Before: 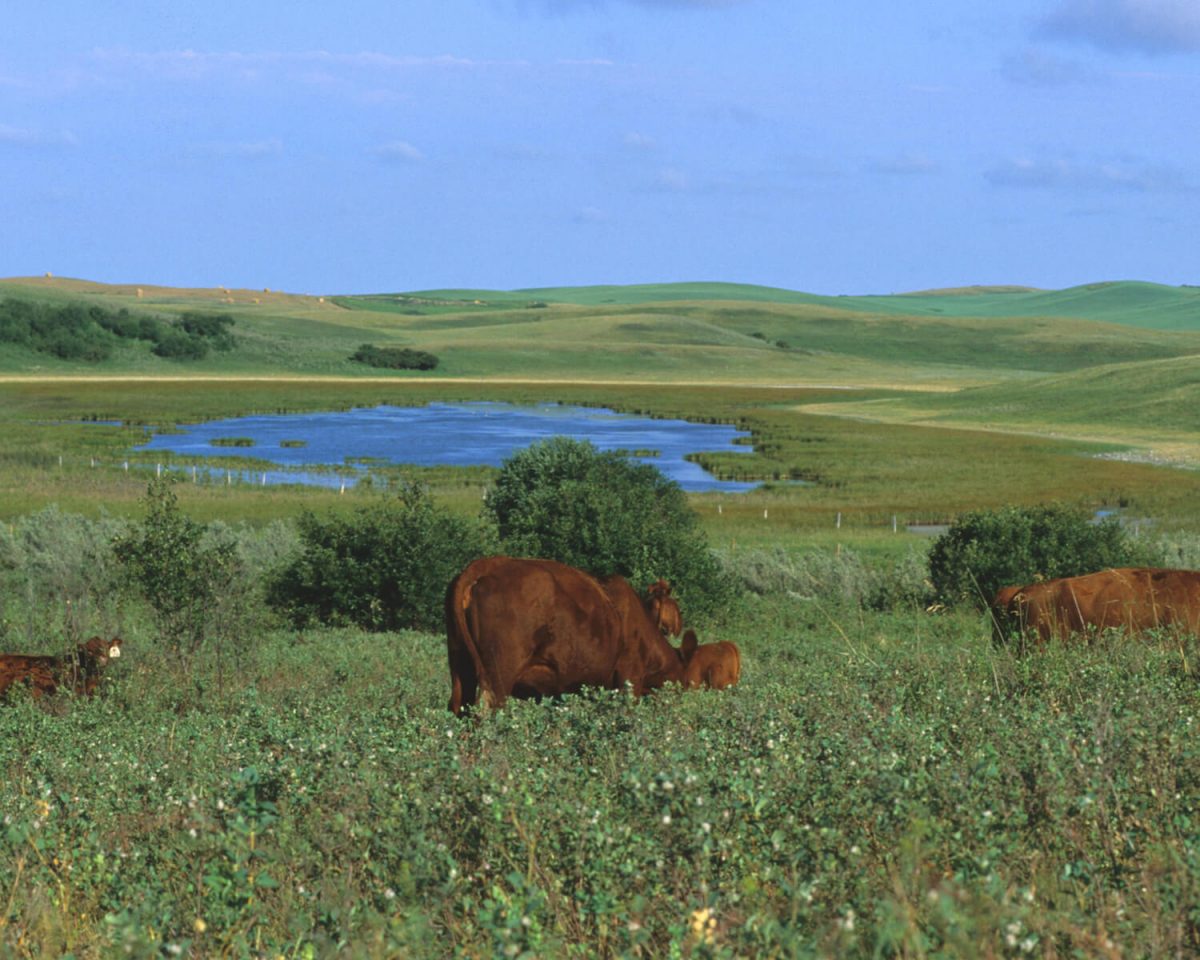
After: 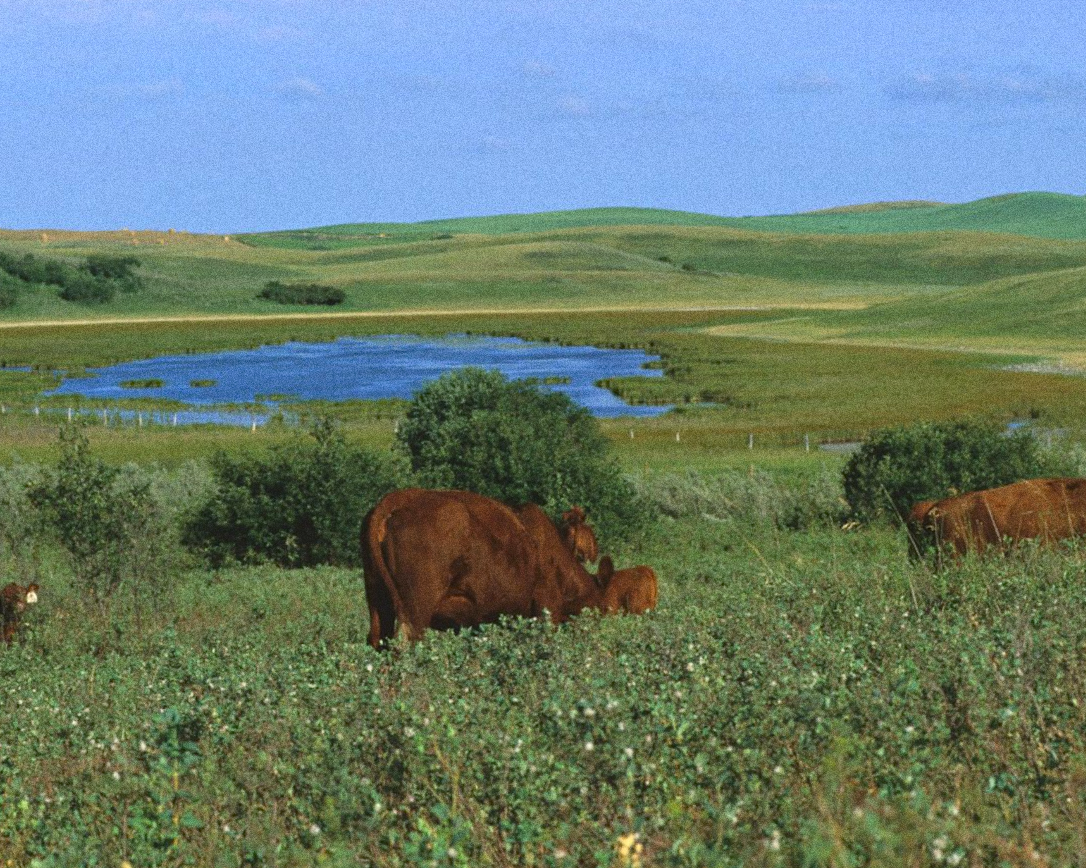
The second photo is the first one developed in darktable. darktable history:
grain: coarseness 0.09 ISO, strength 40%
crop and rotate: angle 1.96°, left 5.673%, top 5.673%
haze removal: adaptive false
